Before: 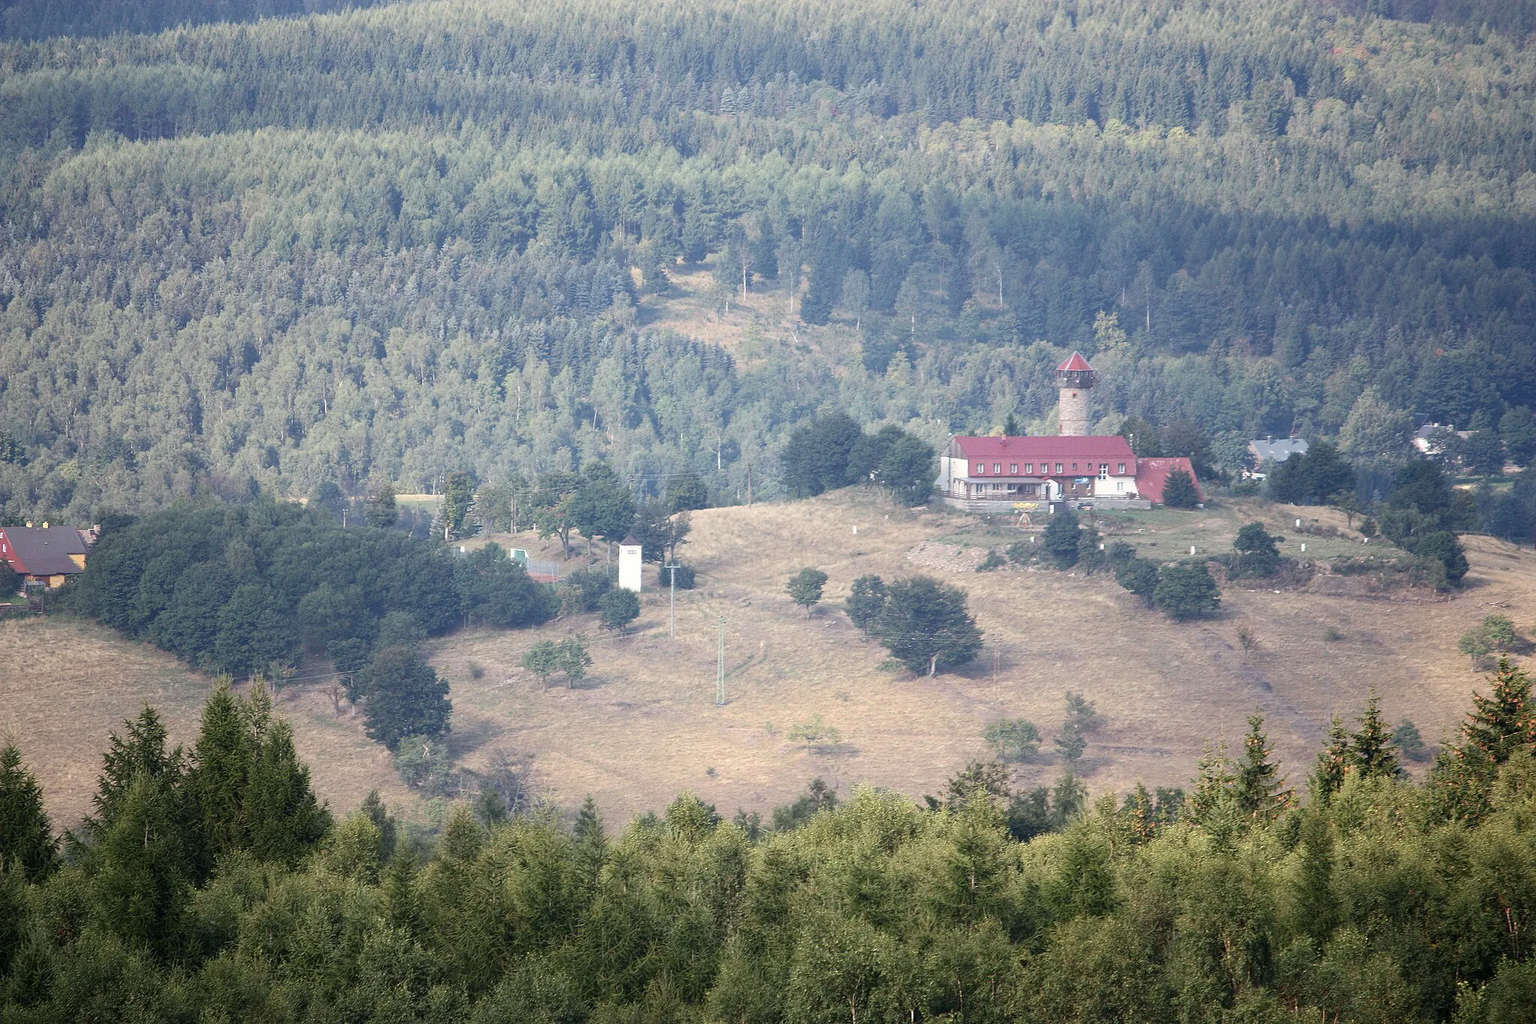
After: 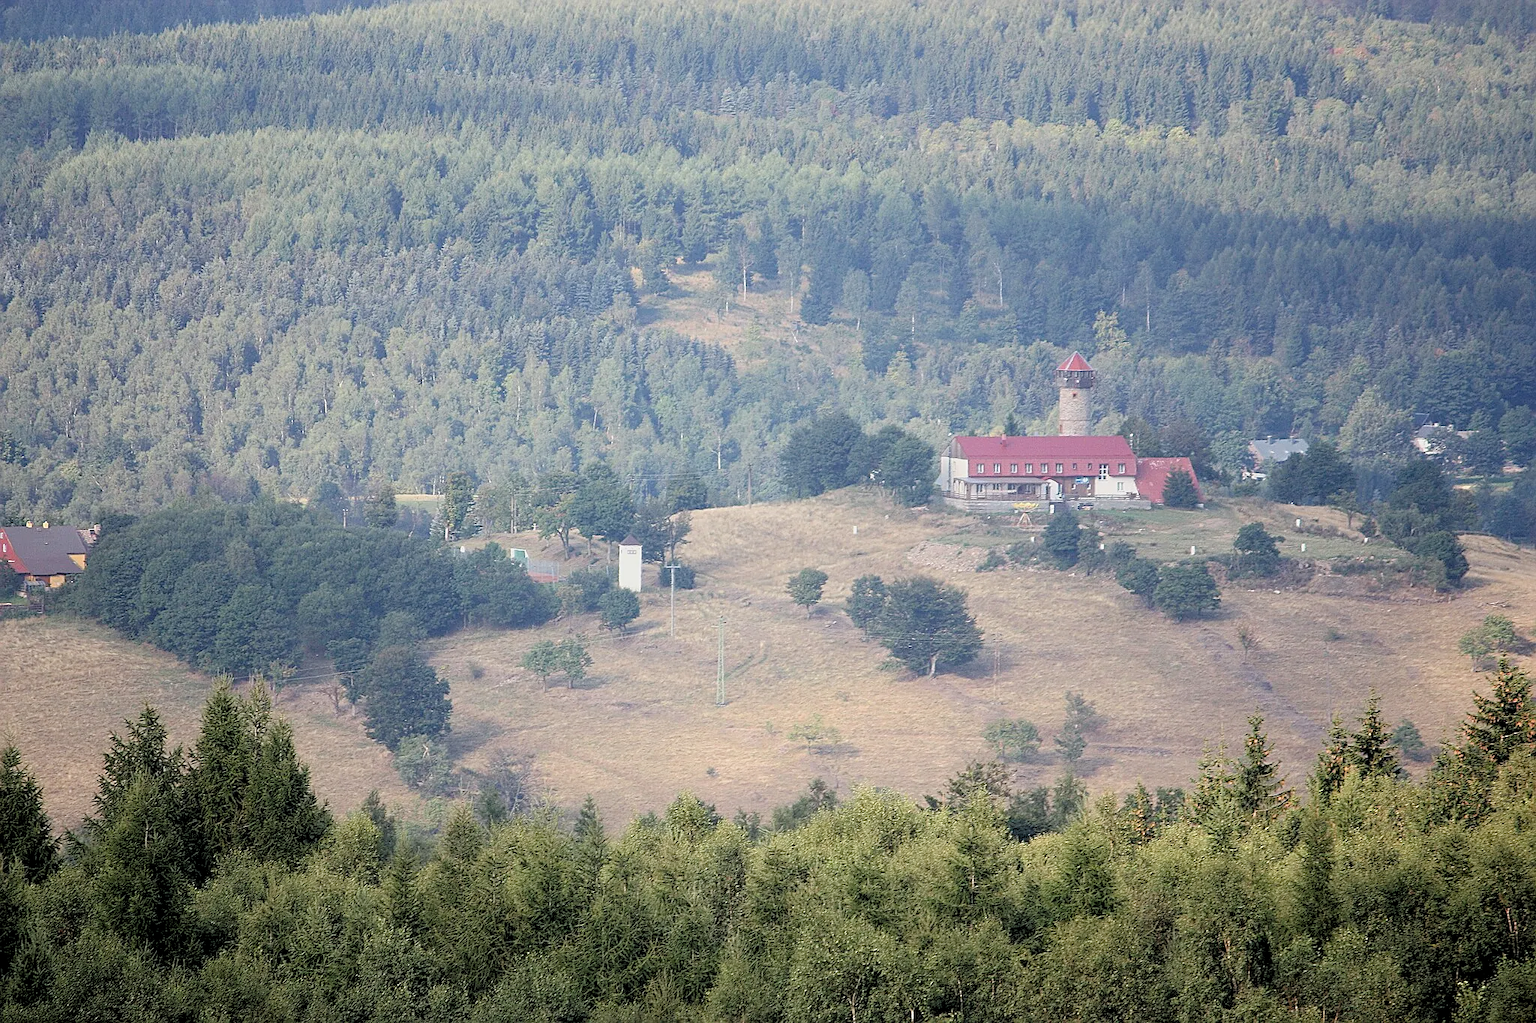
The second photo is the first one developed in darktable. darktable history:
sharpen: on, module defaults
rgb levels: preserve colors sum RGB, levels [[0.038, 0.433, 0.934], [0, 0.5, 1], [0, 0.5, 1]]
